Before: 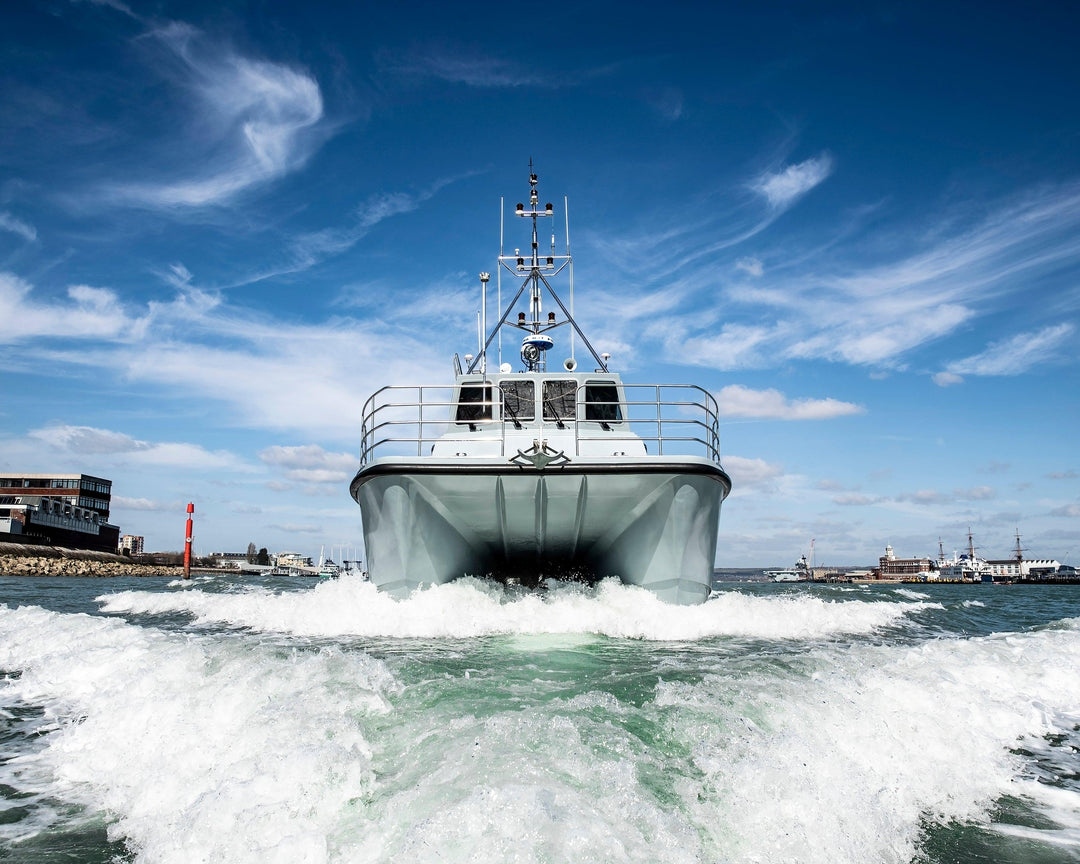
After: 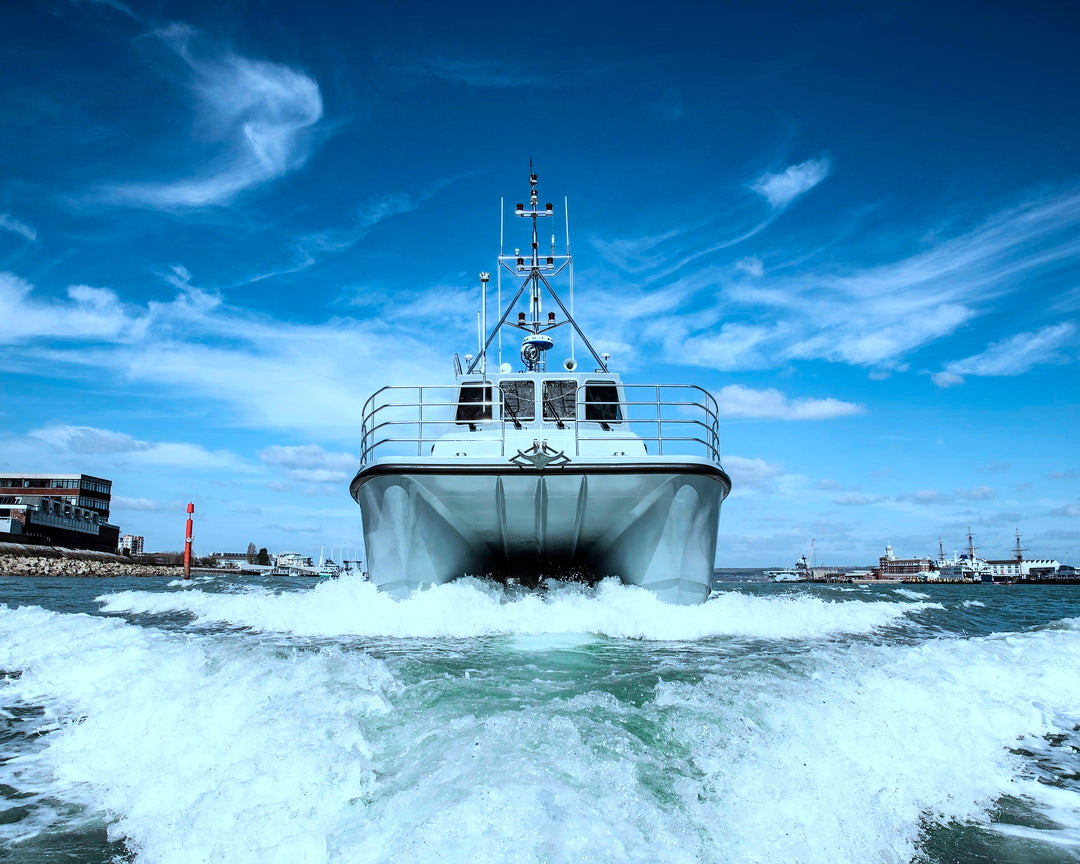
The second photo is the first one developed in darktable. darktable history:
color correction: highlights a* -9.32, highlights b* -22.52
